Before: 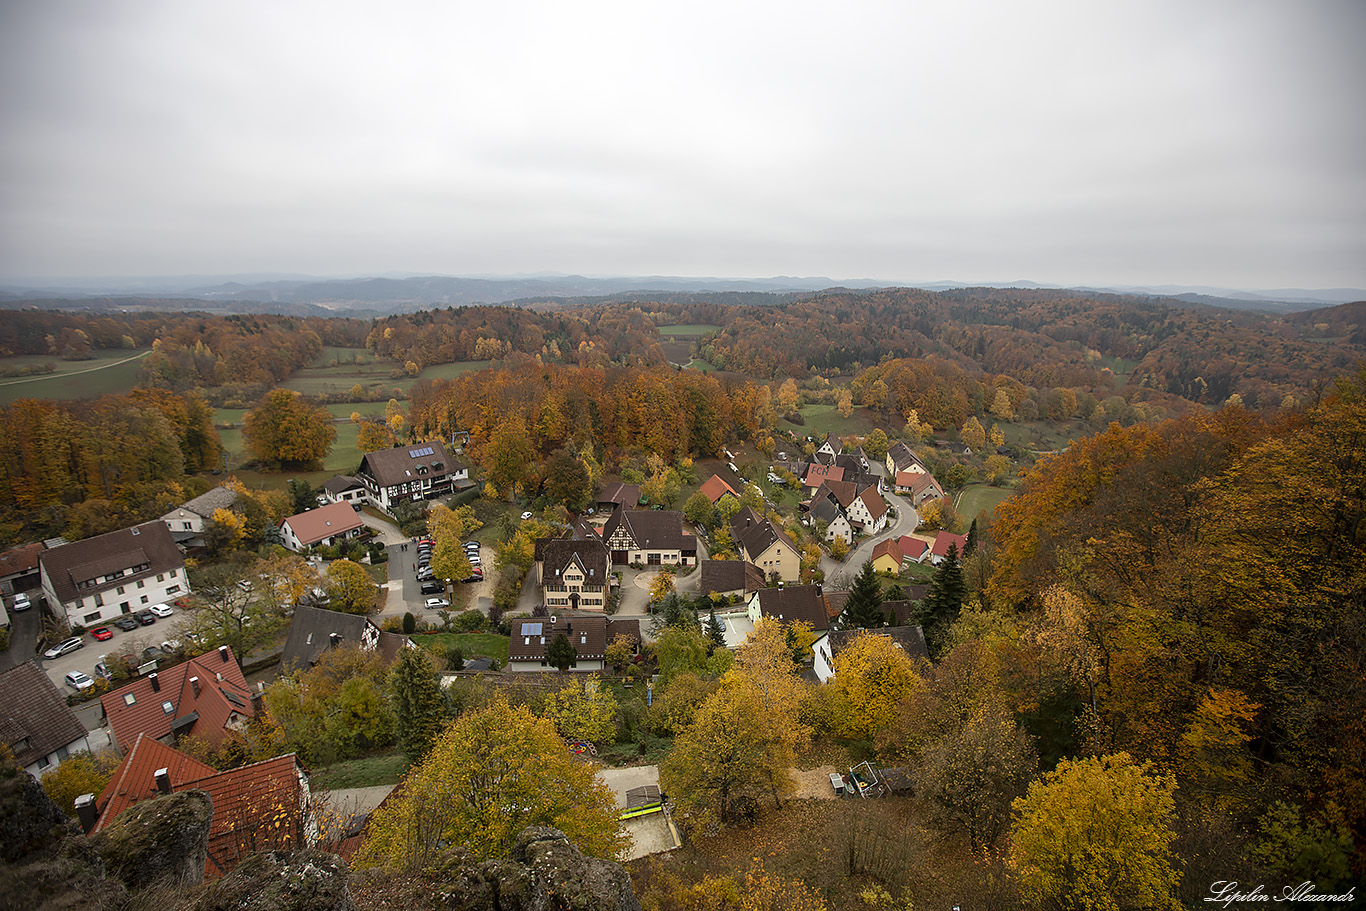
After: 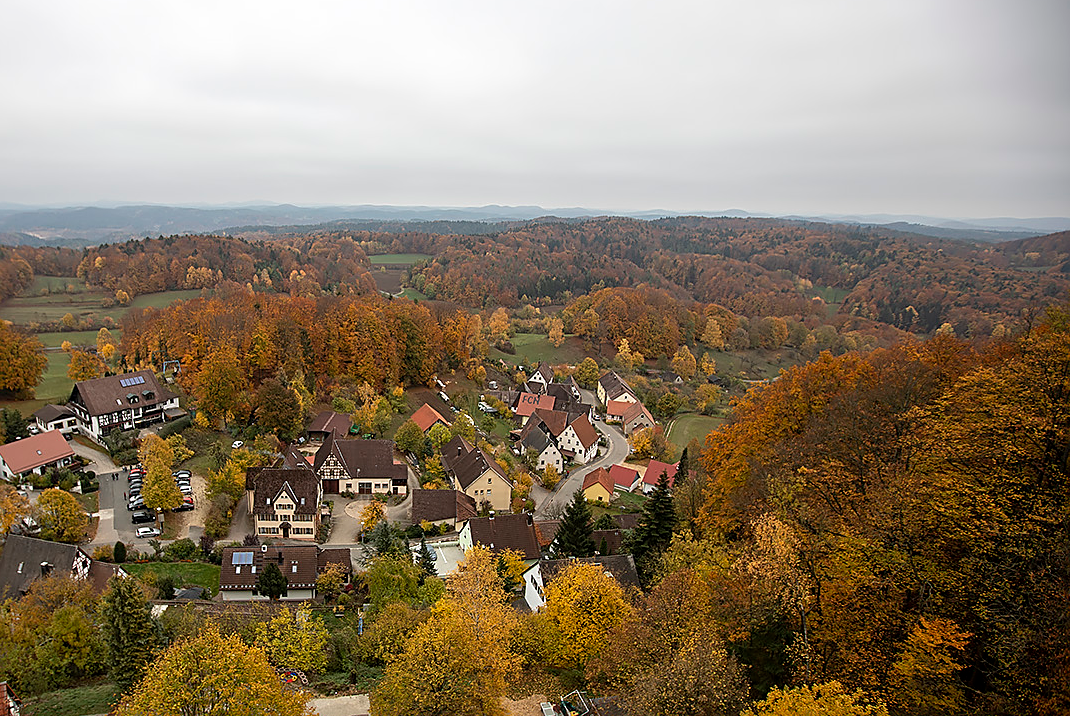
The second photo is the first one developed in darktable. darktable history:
crop and rotate: left 21.218%, top 7.843%, right 0.436%, bottom 13.503%
sharpen: on, module defaults
